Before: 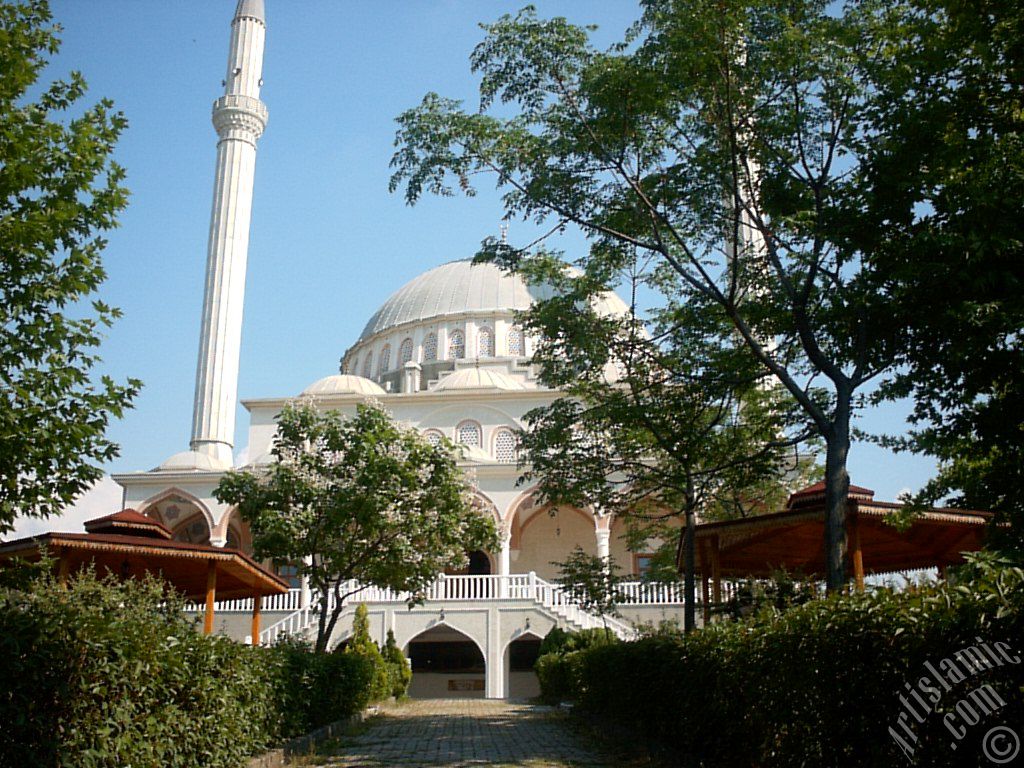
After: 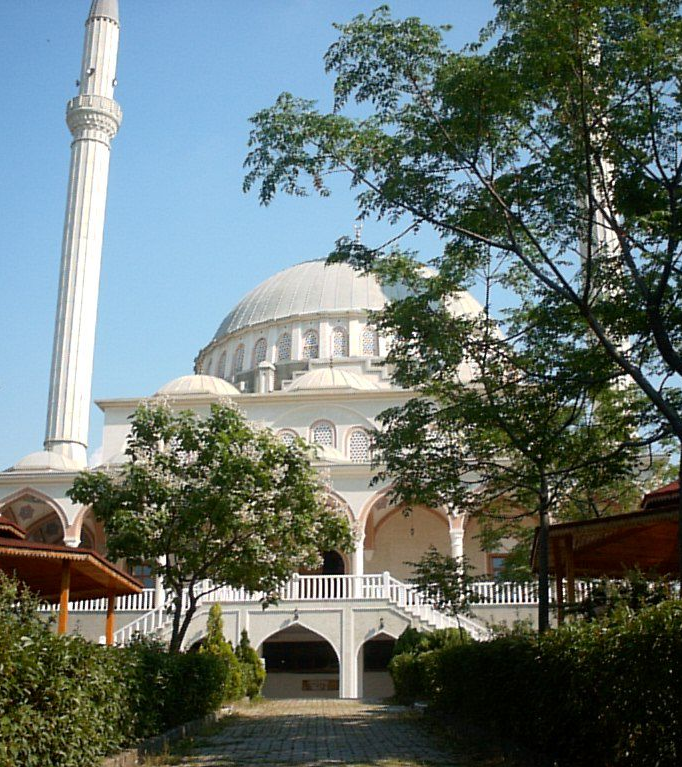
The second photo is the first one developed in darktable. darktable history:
crop and rotate: left 14.294%, right 19.039%
